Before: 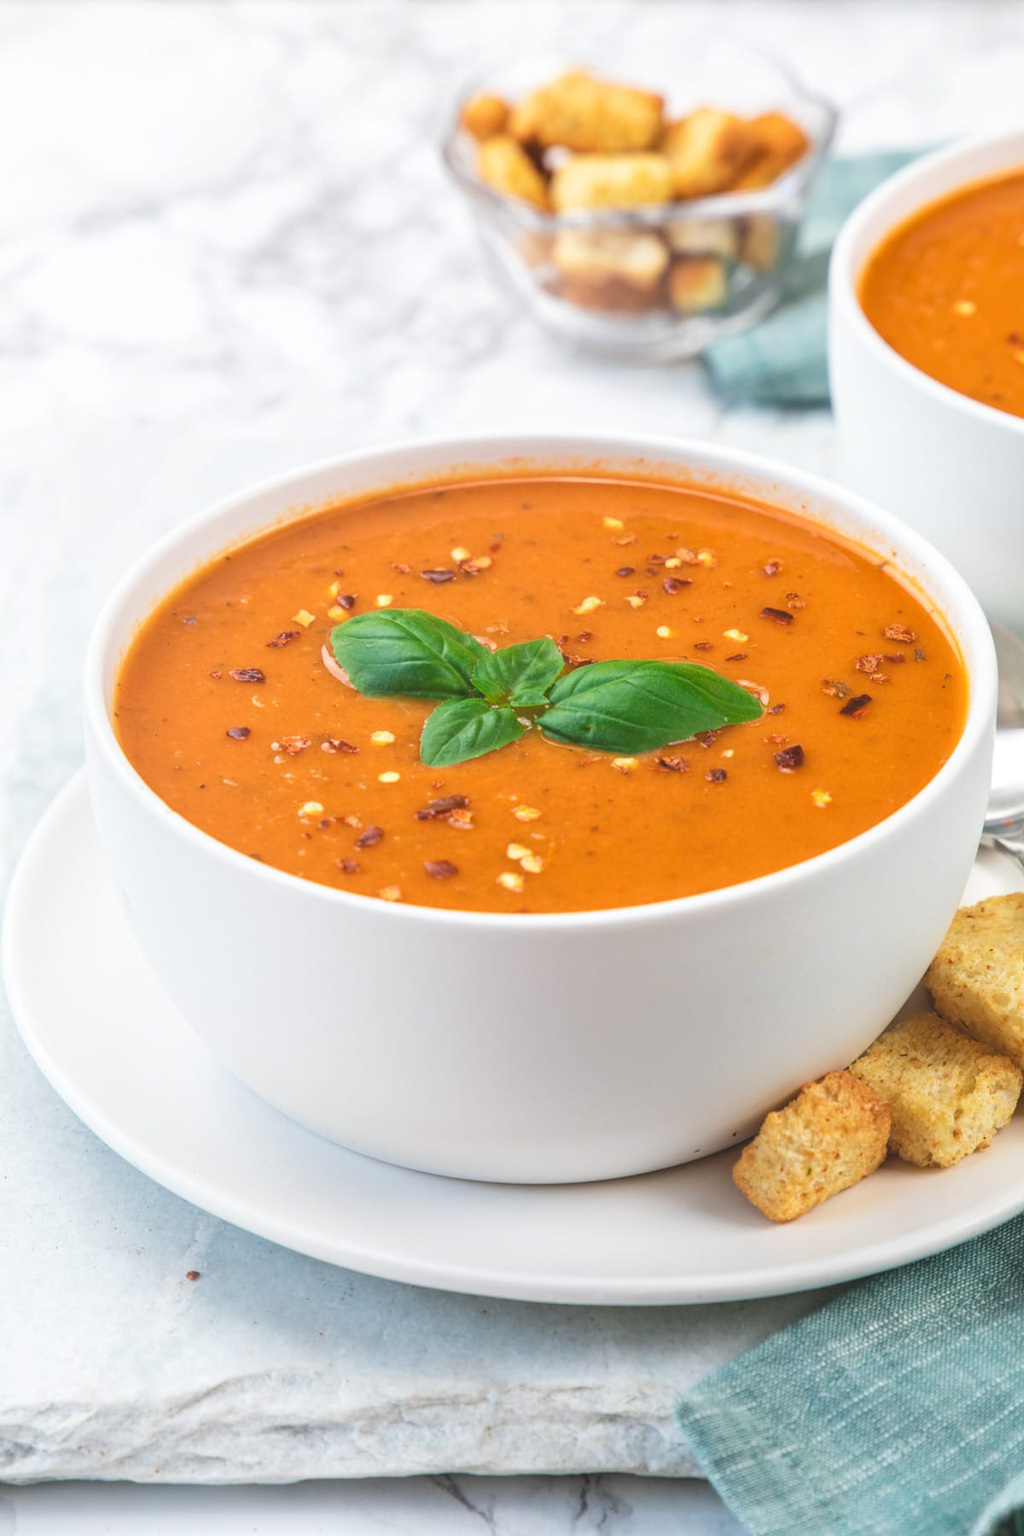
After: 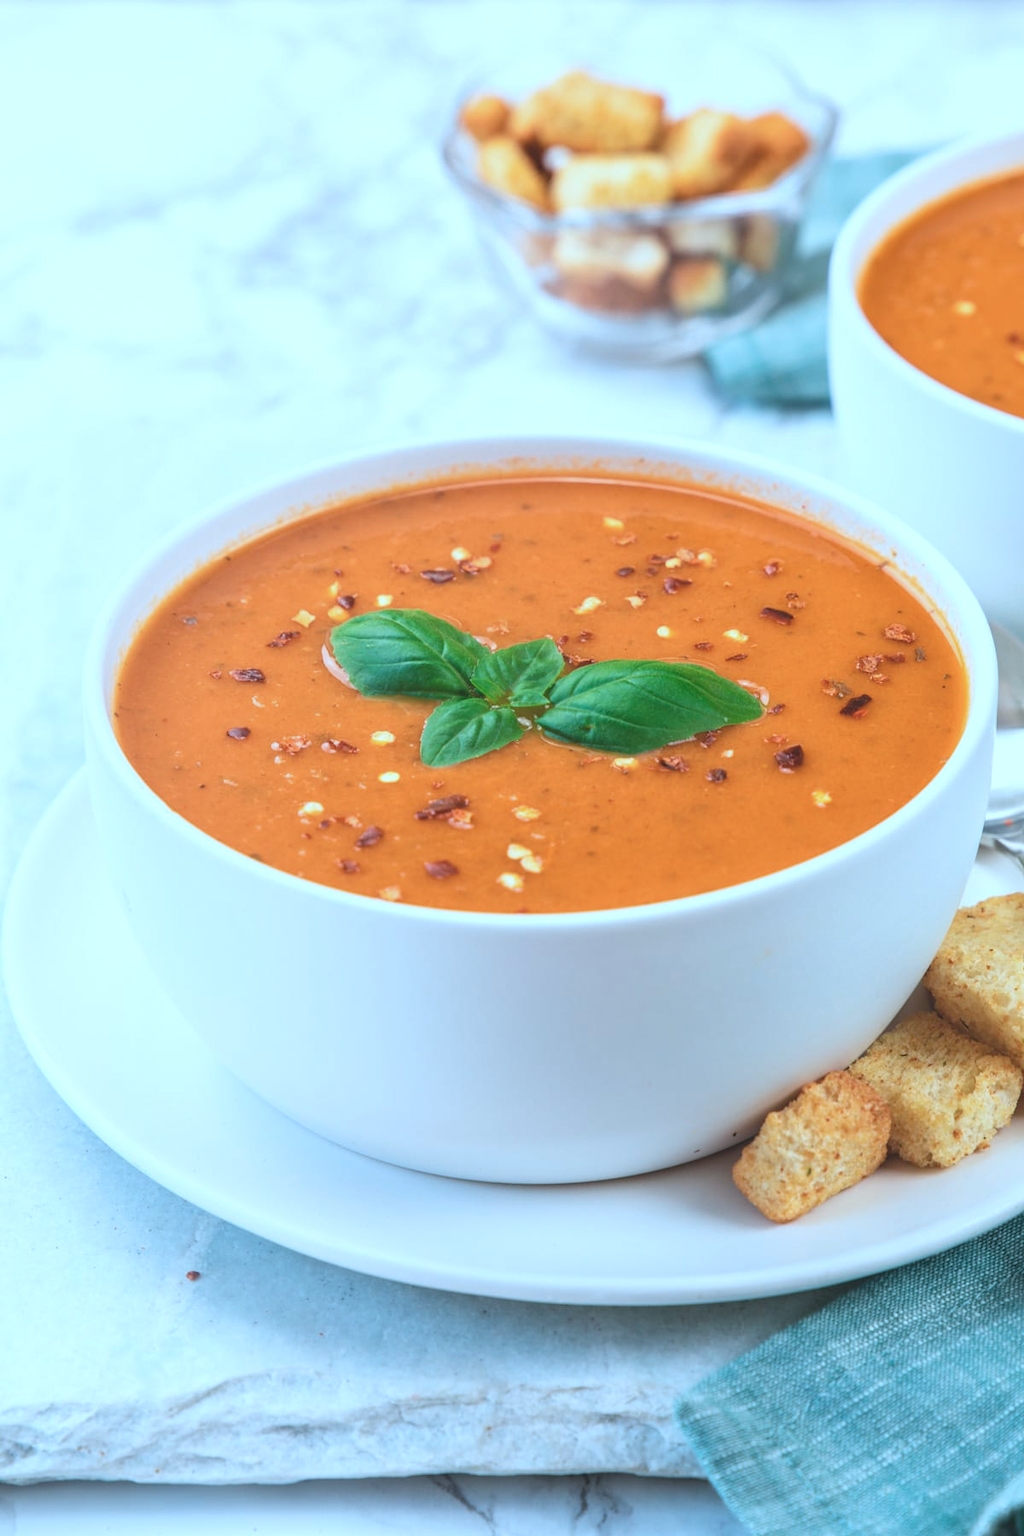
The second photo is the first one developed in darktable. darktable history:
color correction: highlights a* -9.35, highlights b* -23.15
